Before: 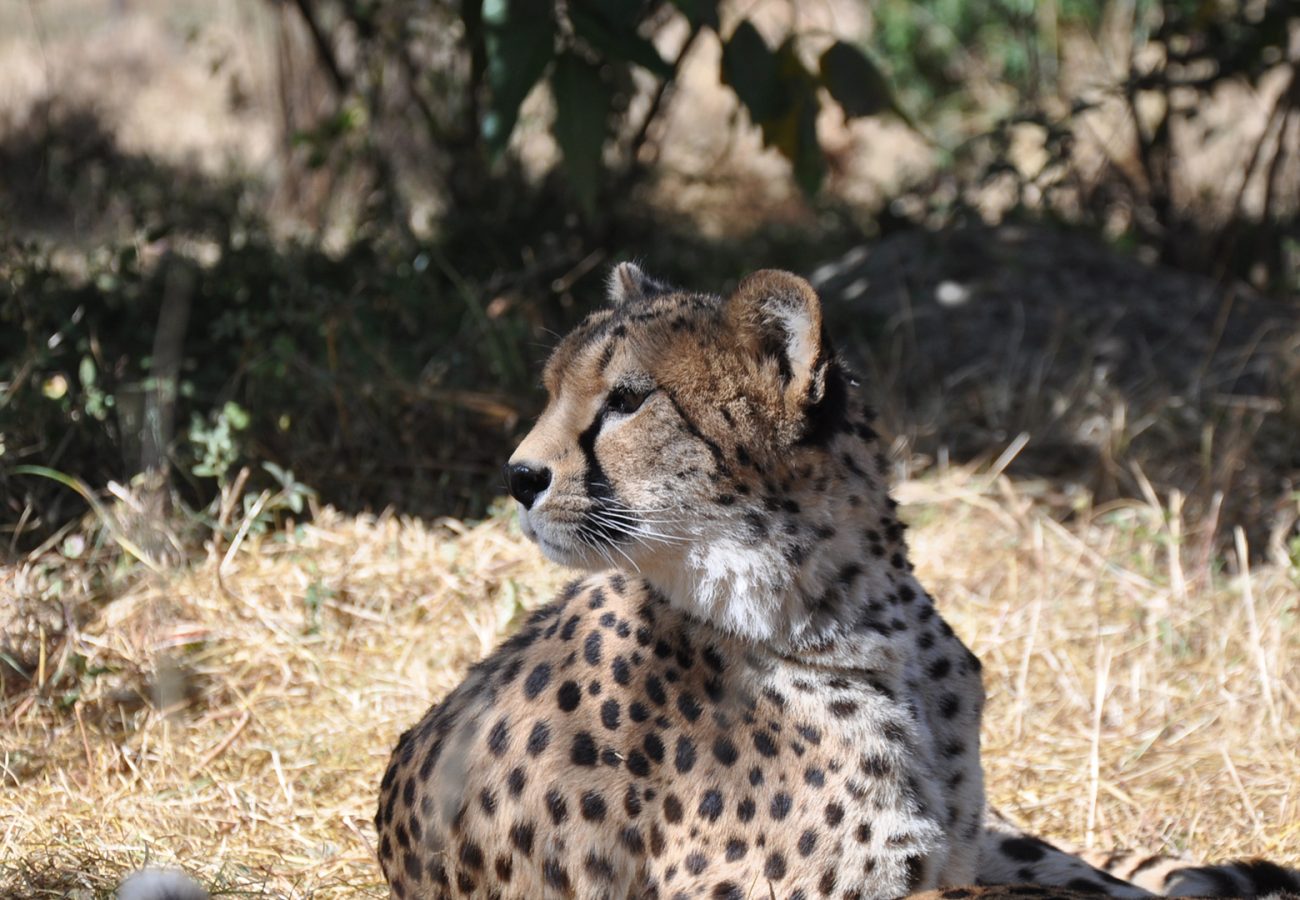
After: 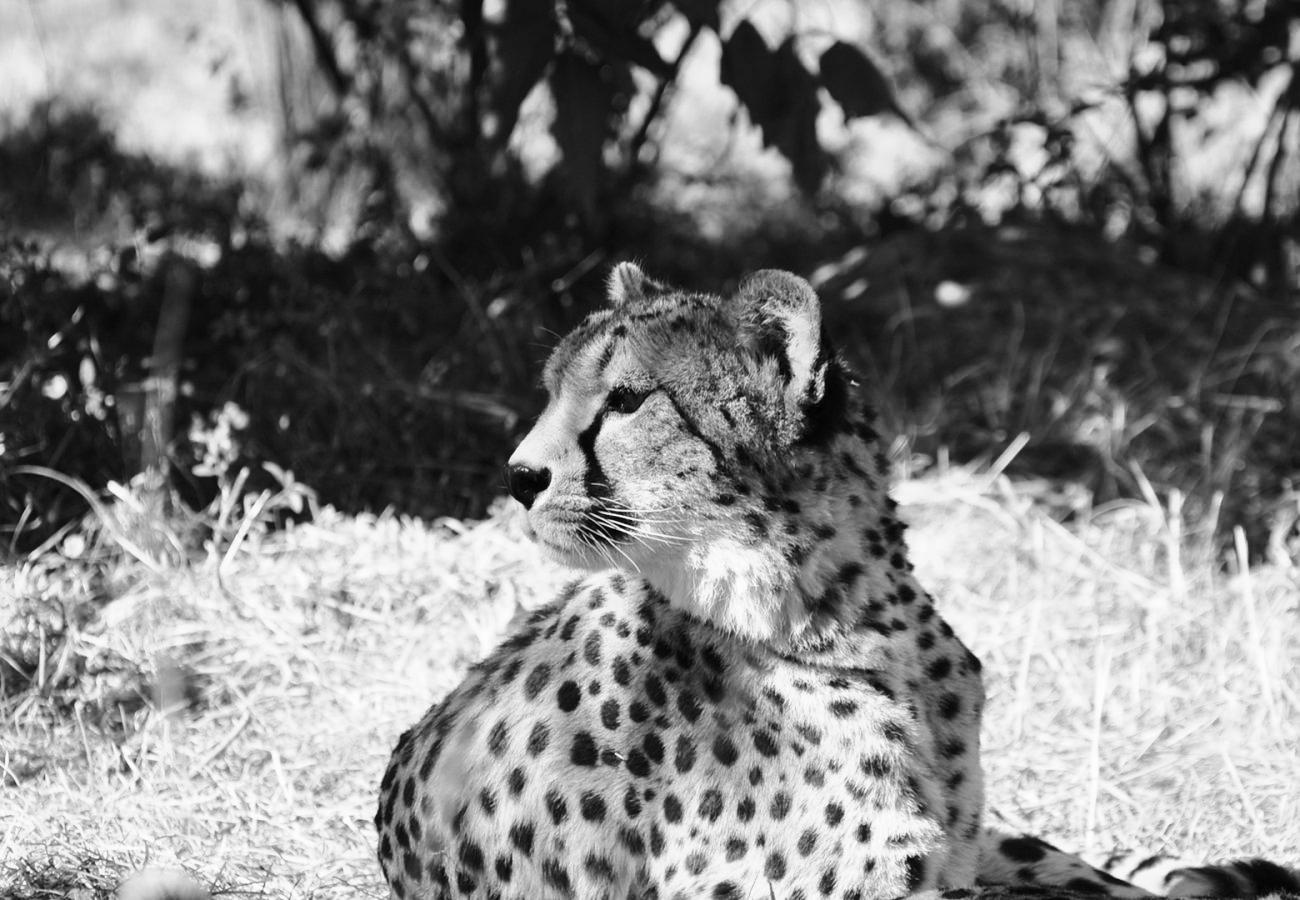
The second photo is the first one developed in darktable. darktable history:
color calibration: output gray [0.18, 0.41, 0.41, 0], gray › normalize channels true, illuminant same as pipeline (D50), adaptation XYZ, x 0.346, y 0.359, gamut compression 0
base curve: curves: ch0 [(0, 0) (0.028, 0.03) (0.121, 0.232) (0.46, 0.748) (0.859, 0.968) (1, 1)], preserve colors none
exposure: black level correction 0.001, compensate highlight preservation false
